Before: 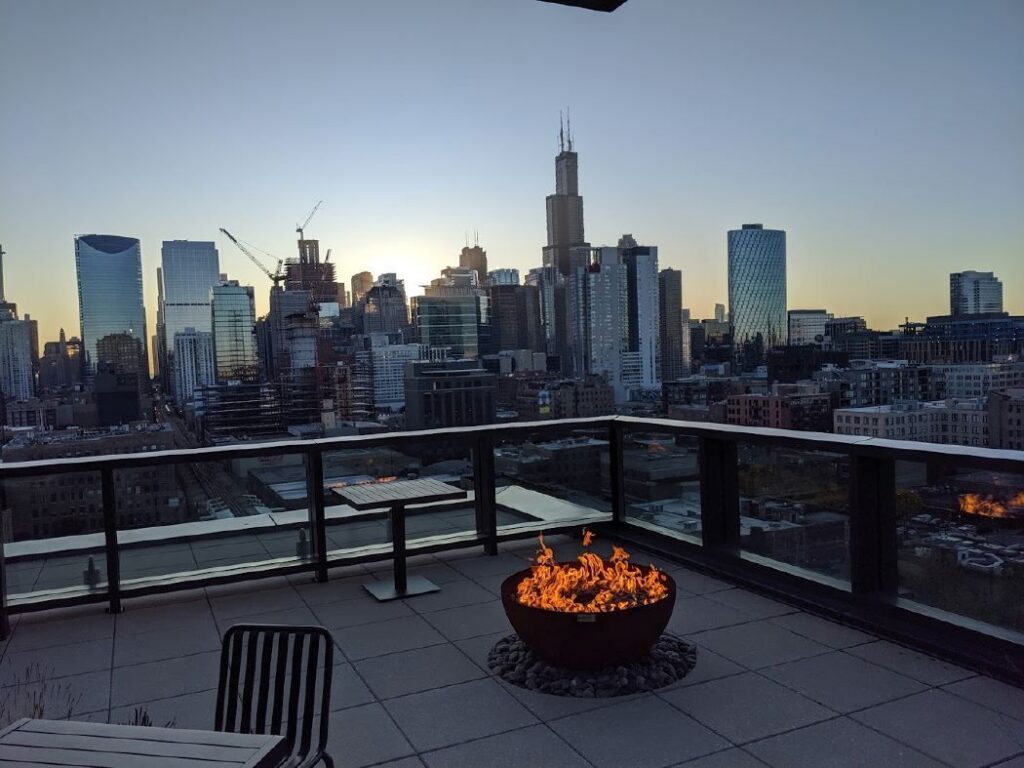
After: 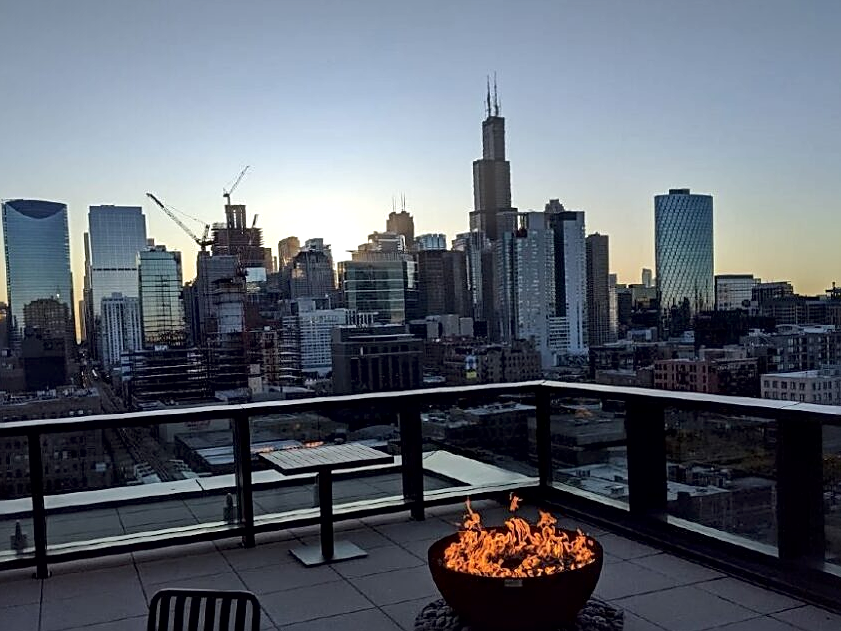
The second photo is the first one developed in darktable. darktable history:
sharpen: on, module defaults
white balance: emerald 1
local contrast: mode bilateral grid, contrast 100, coarseness 100, detail 165%, midtone range 0.2
crop and rotate: left 7.196%, top 4.574%, right 10.605%, bottom 13.178%
